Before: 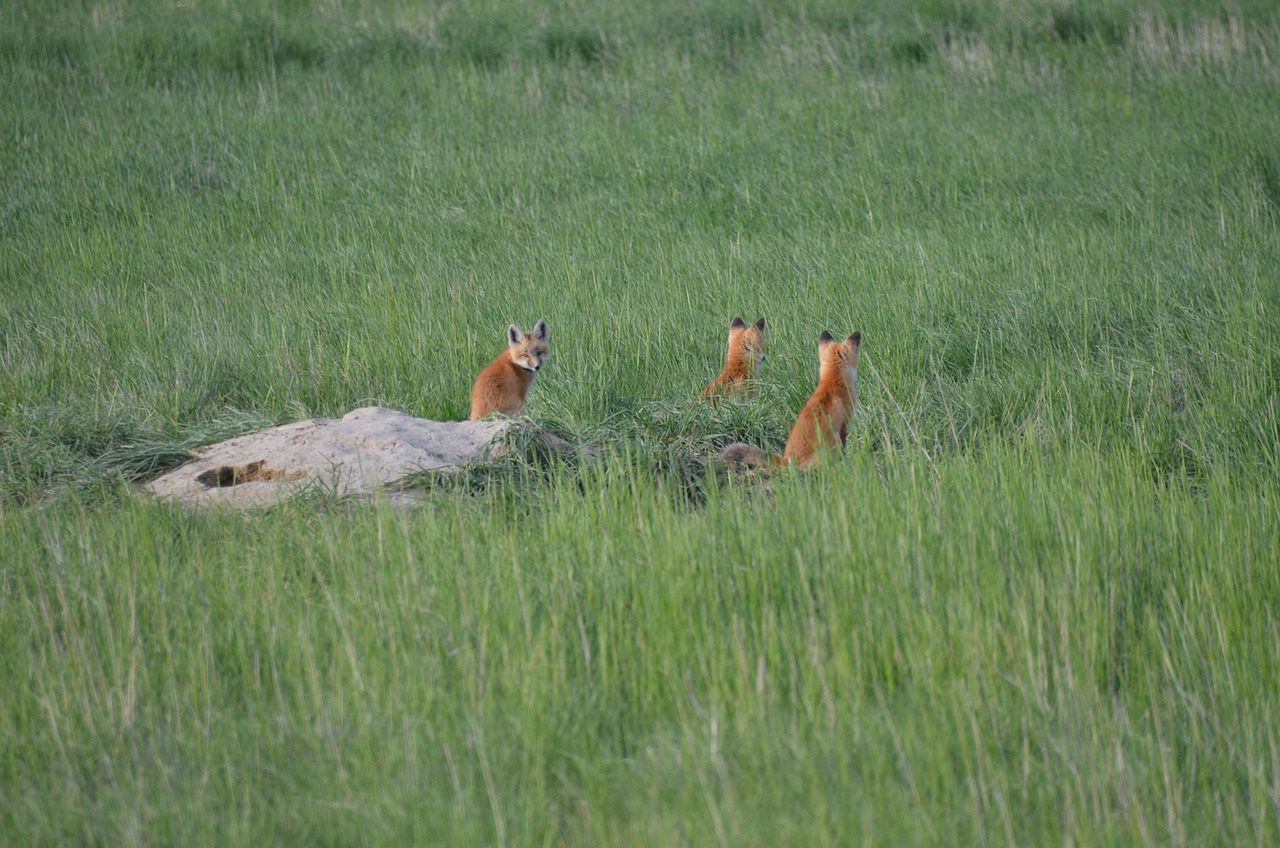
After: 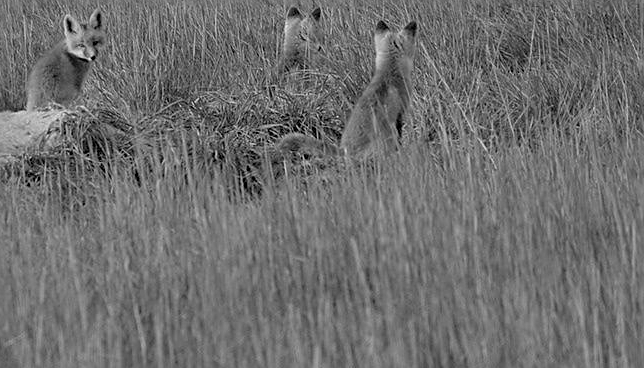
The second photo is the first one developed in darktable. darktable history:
exposure: black level correction 0.017, exposure -0.009 EV, compensate highlight preservation false
crop: left 34.756%, top 36.597%, right 14.872%, bottom 19.946%
color calibration: output gray [0.267, 0.423, 0.267, 0], illuminant as shot in camera, x 0.359, y 0.363, temperature 4557.07 K
sharpen: on, module defaults
